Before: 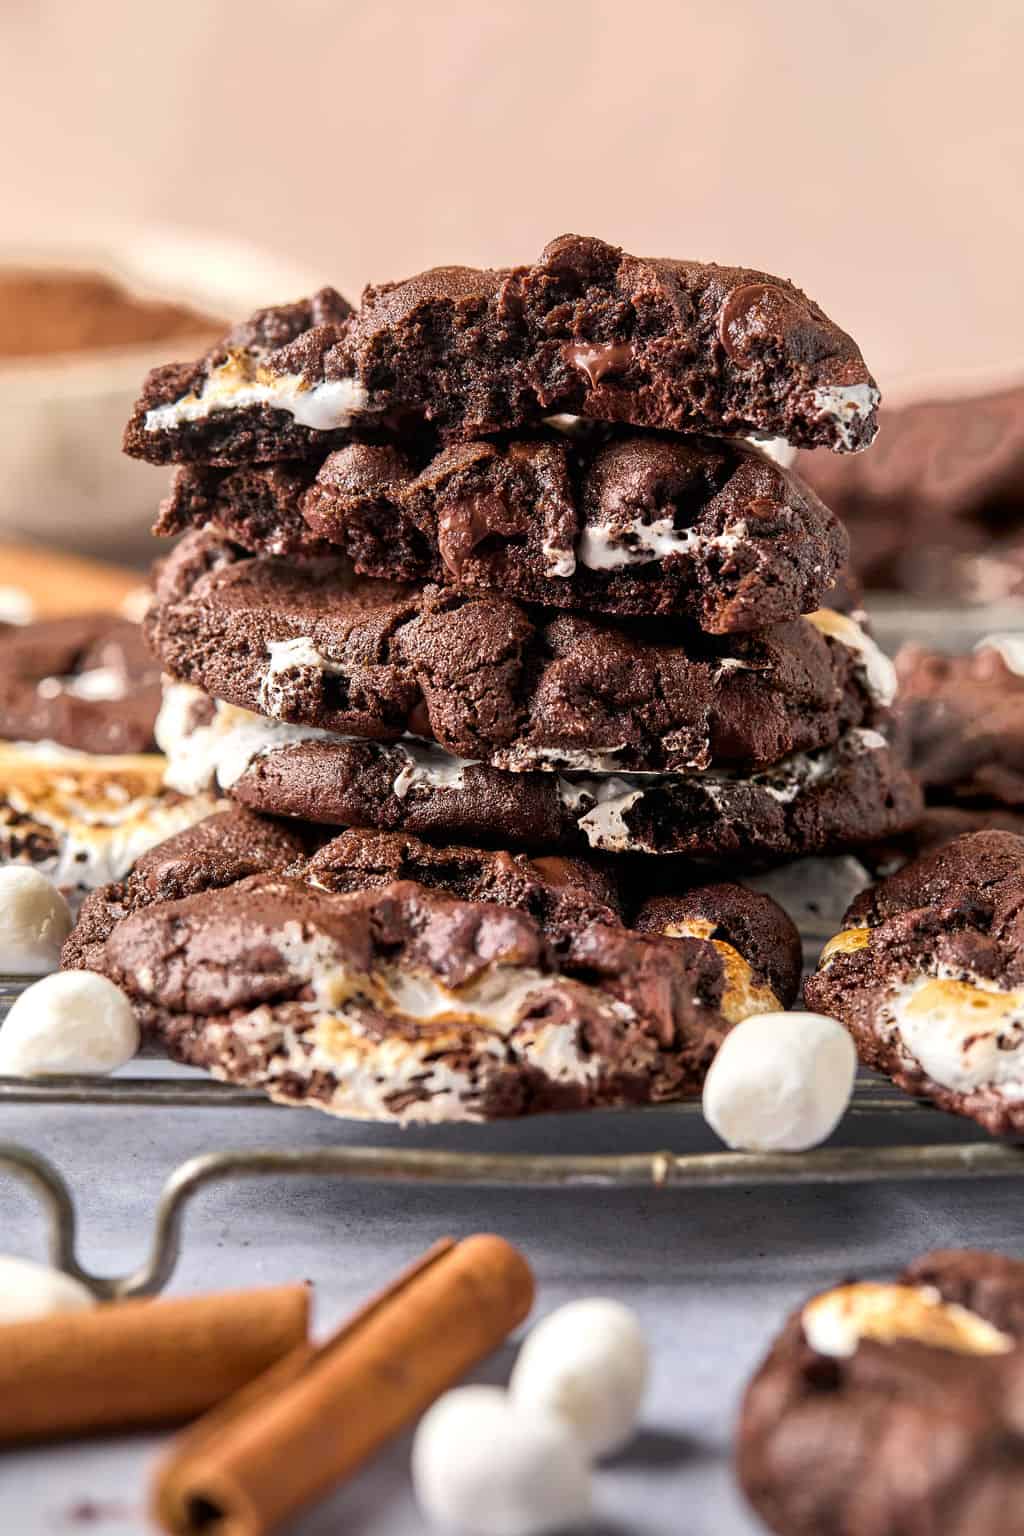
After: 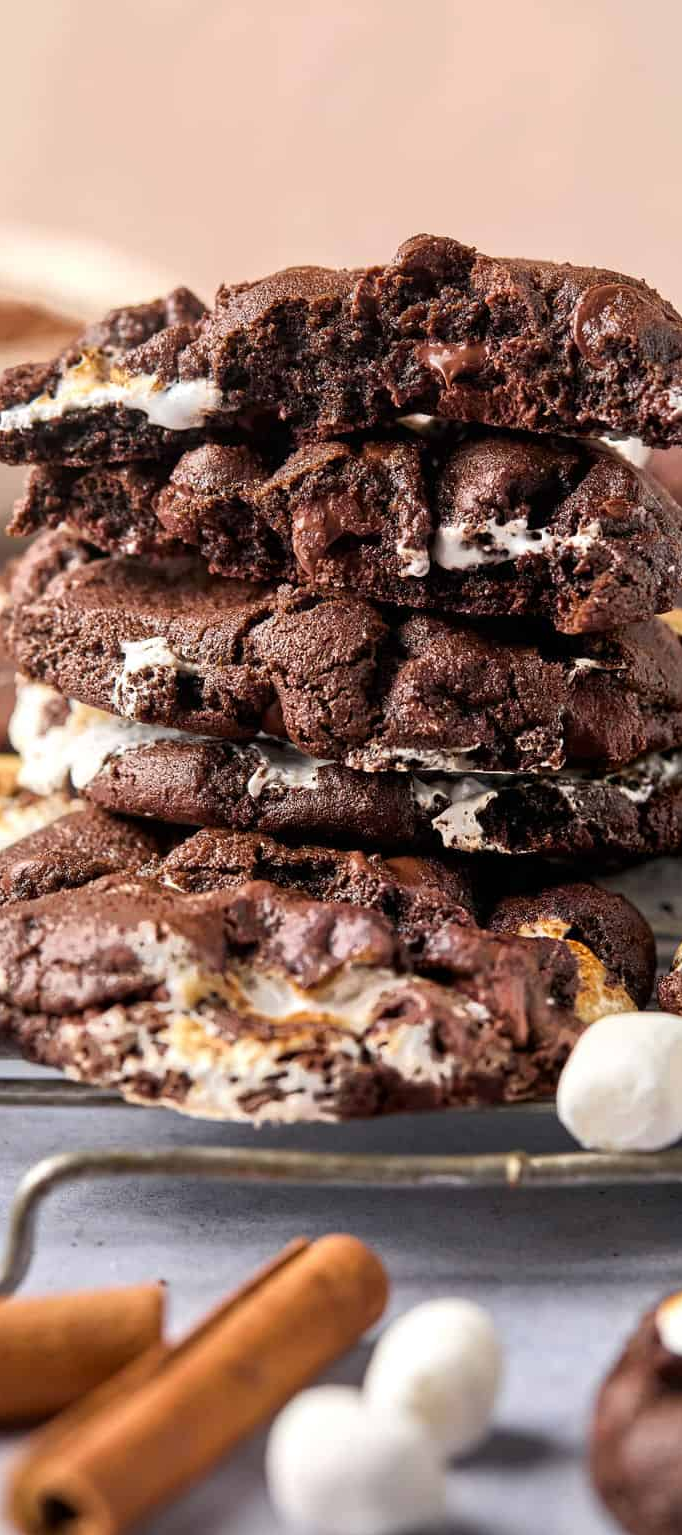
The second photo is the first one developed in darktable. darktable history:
levels: levels [0, 0.499, 1]
crop and rotate: left 14.292%, right 19.041%
